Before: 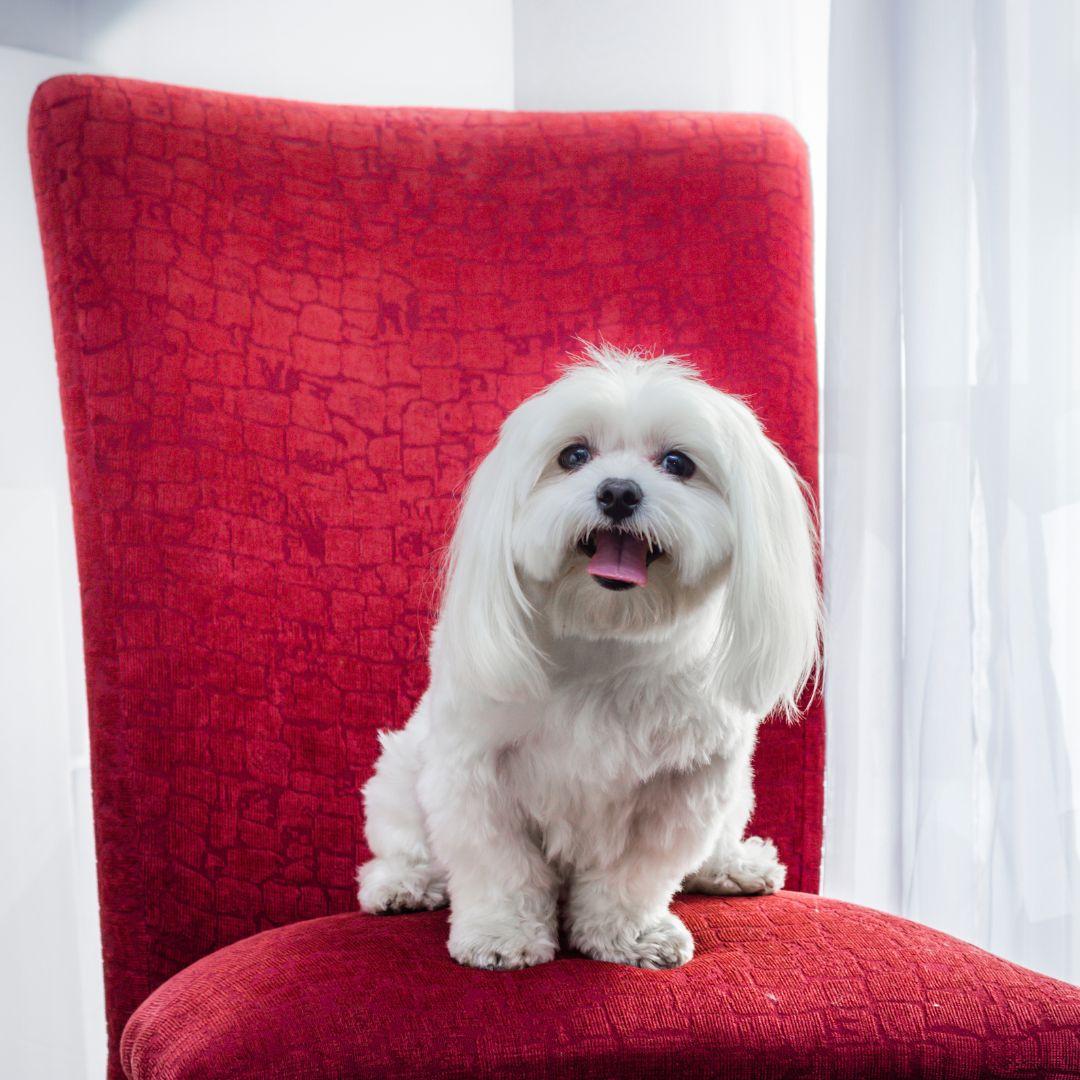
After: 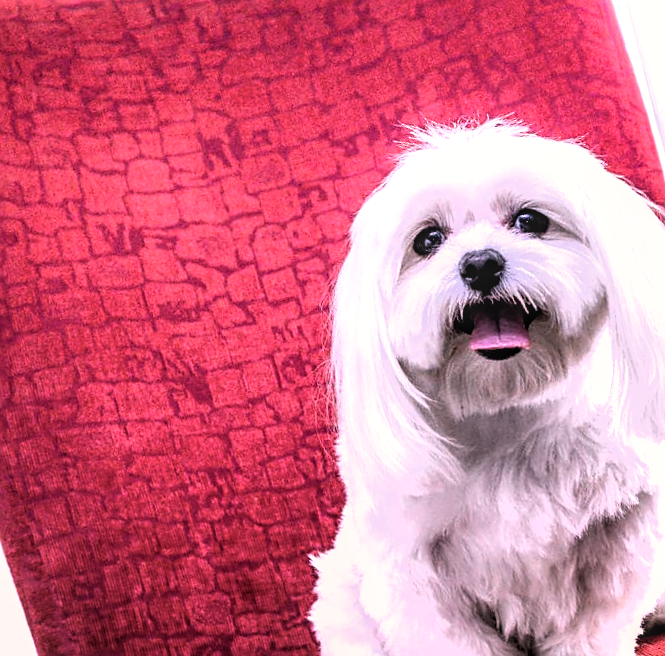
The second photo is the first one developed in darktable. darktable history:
crop: left 10.644%, right 26.528%
white balance: red 1.042, blue 1.17
sharpen: on, module defaults
color correction: highlights a* 7.34, highlights b* 4.37
rotate and perspective: rotation -14.8°, crop left 0.1, crop right 0.903, crop top 0.25, crop bottom 0.748
local contrast: on, module defaults
filmic rgb: black relative exposure -8.2 EV, white relative exposure 2.2 EV, threshold 3 EV, hardness 7.11, latitude 85.74%, contrast 1.696, highlights saturation mix -4%, shadows ↔ highlights balance -2.69%, color science v5 (2021), contrast in shadows safe, contrast in highlights safe, enable highlight reconstruction true
